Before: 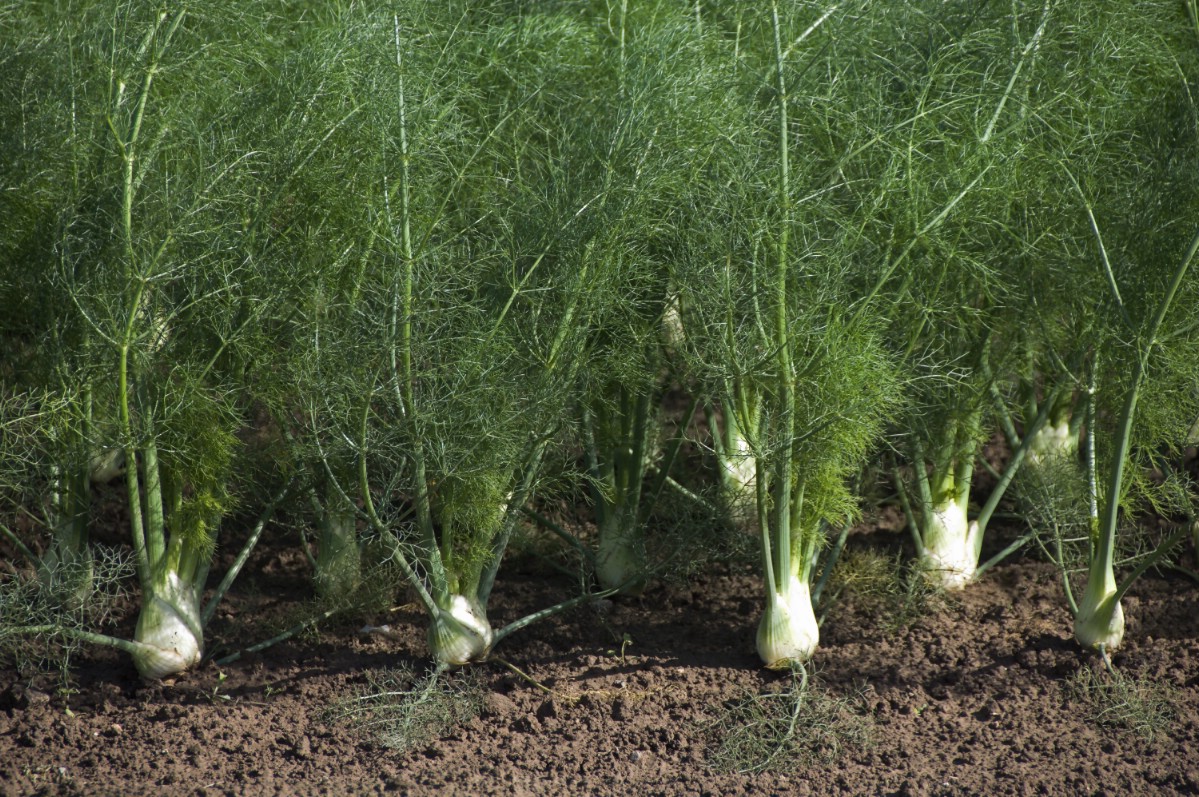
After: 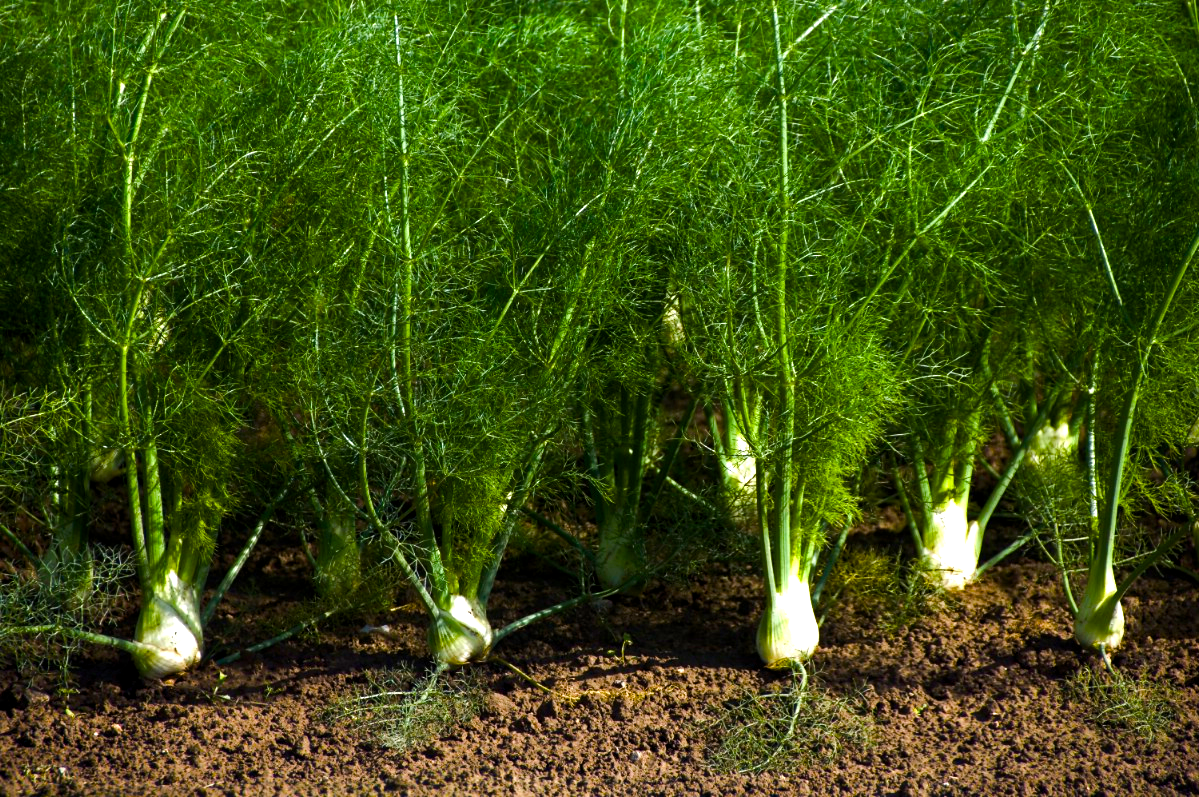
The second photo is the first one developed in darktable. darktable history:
color balance rgb: global offset › luminance -0.37%, perceptual saturation grading › highlights -17.77%, perceptual saturation grading › mid-tones 33.1%, perceptual saturation grading › shadows 50.52%, perceptual brilliance grading › highlights 20%, perceptual brilliance grading › mid-tones 20%, perceptual brilliance grading › shadows -20%, global vibrance 50%
color balance: contrast 8.5%, output saturation 105%
vibrance: vibrance 20%
